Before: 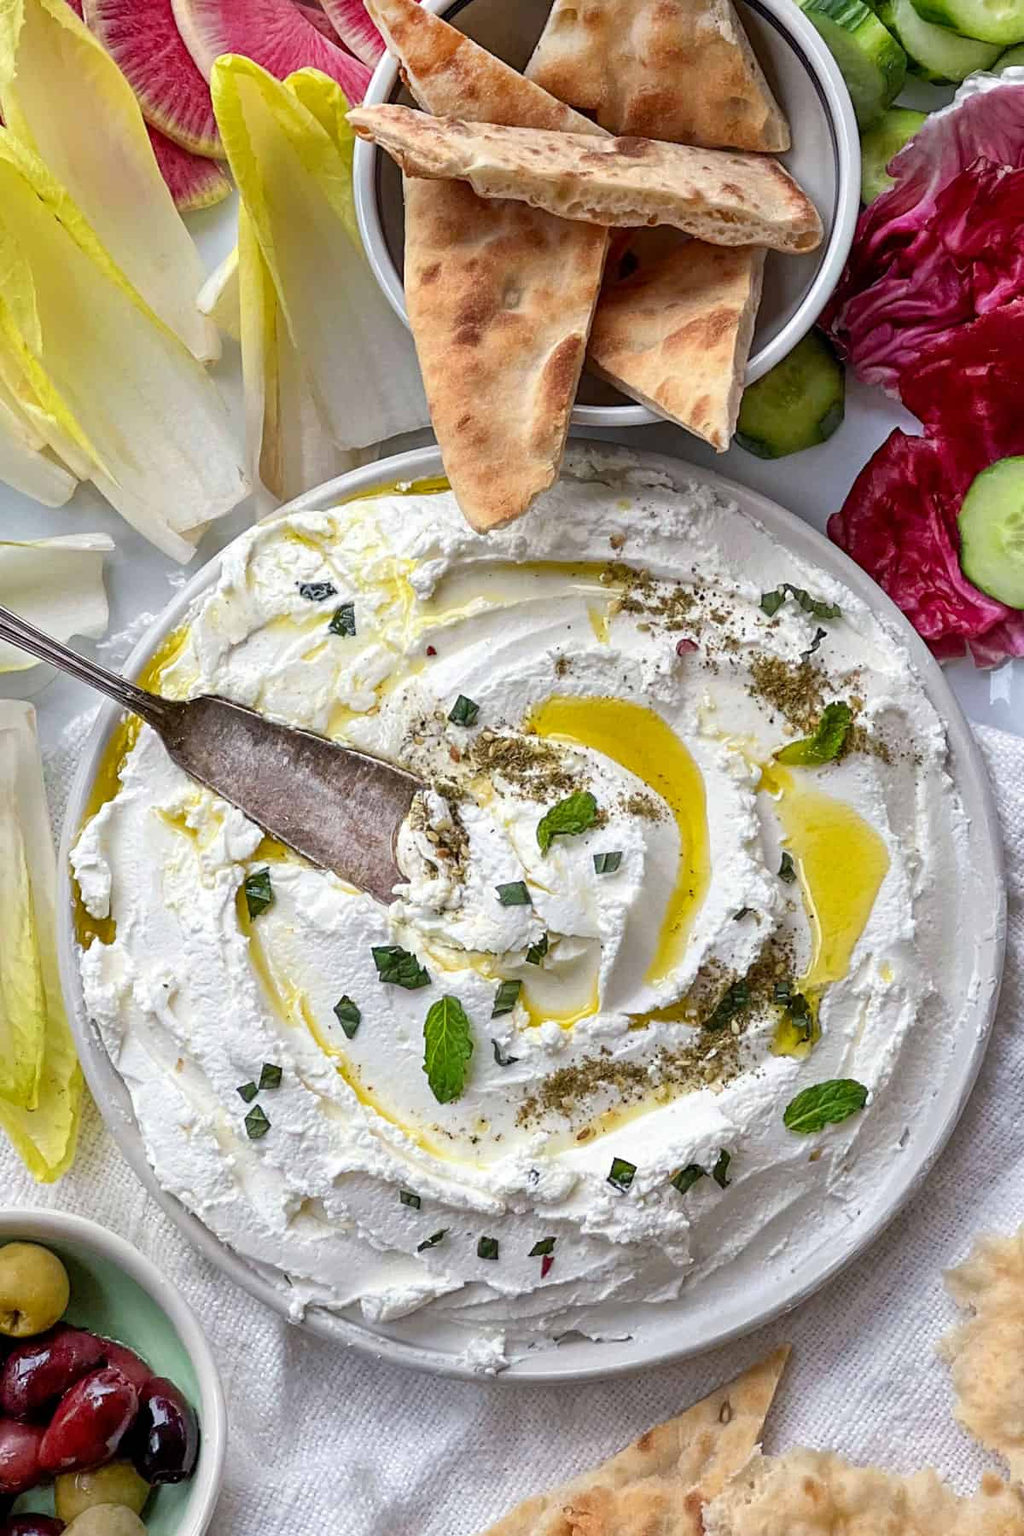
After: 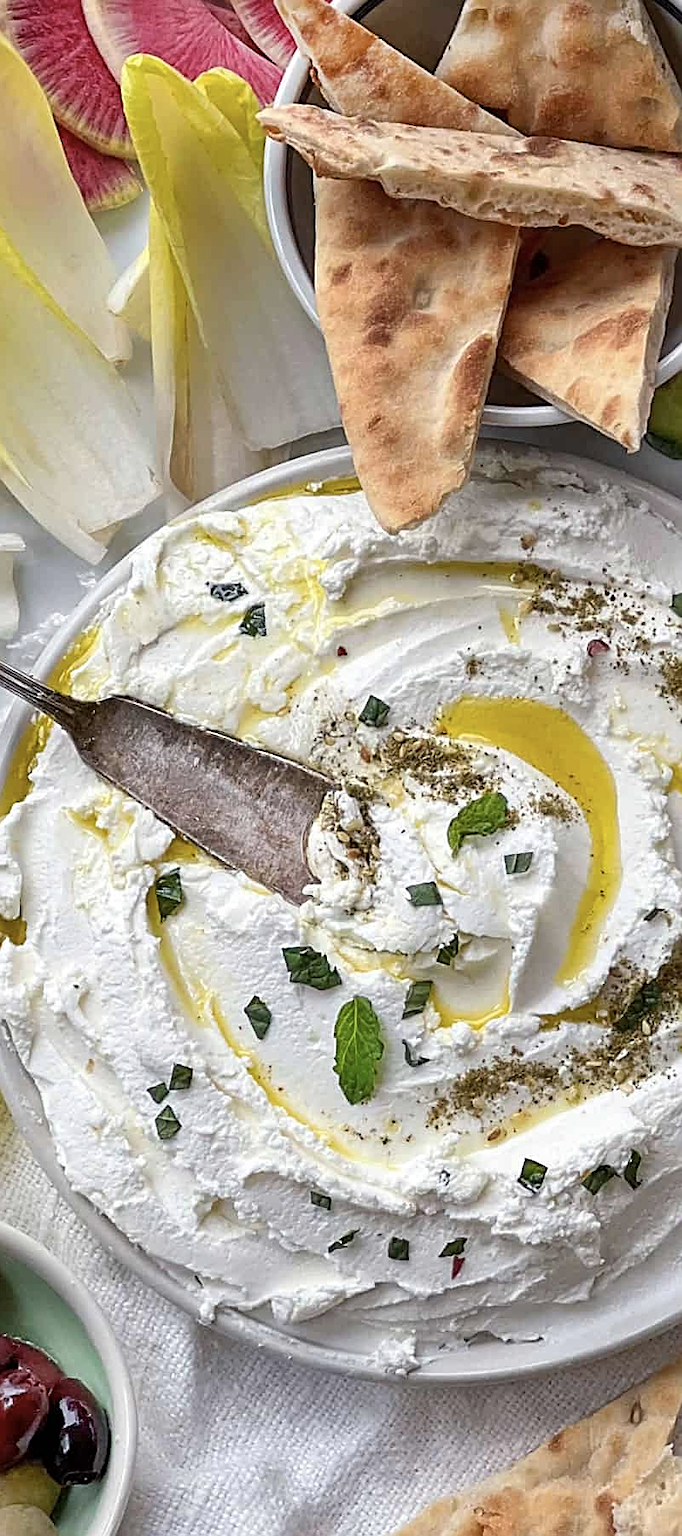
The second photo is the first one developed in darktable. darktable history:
sharpen: on, module defaults
crop and rotate: left 8.786%, right 24.548%
color contrast: green-magenta contrast 0.84, blue-yellow contrast 0.86
